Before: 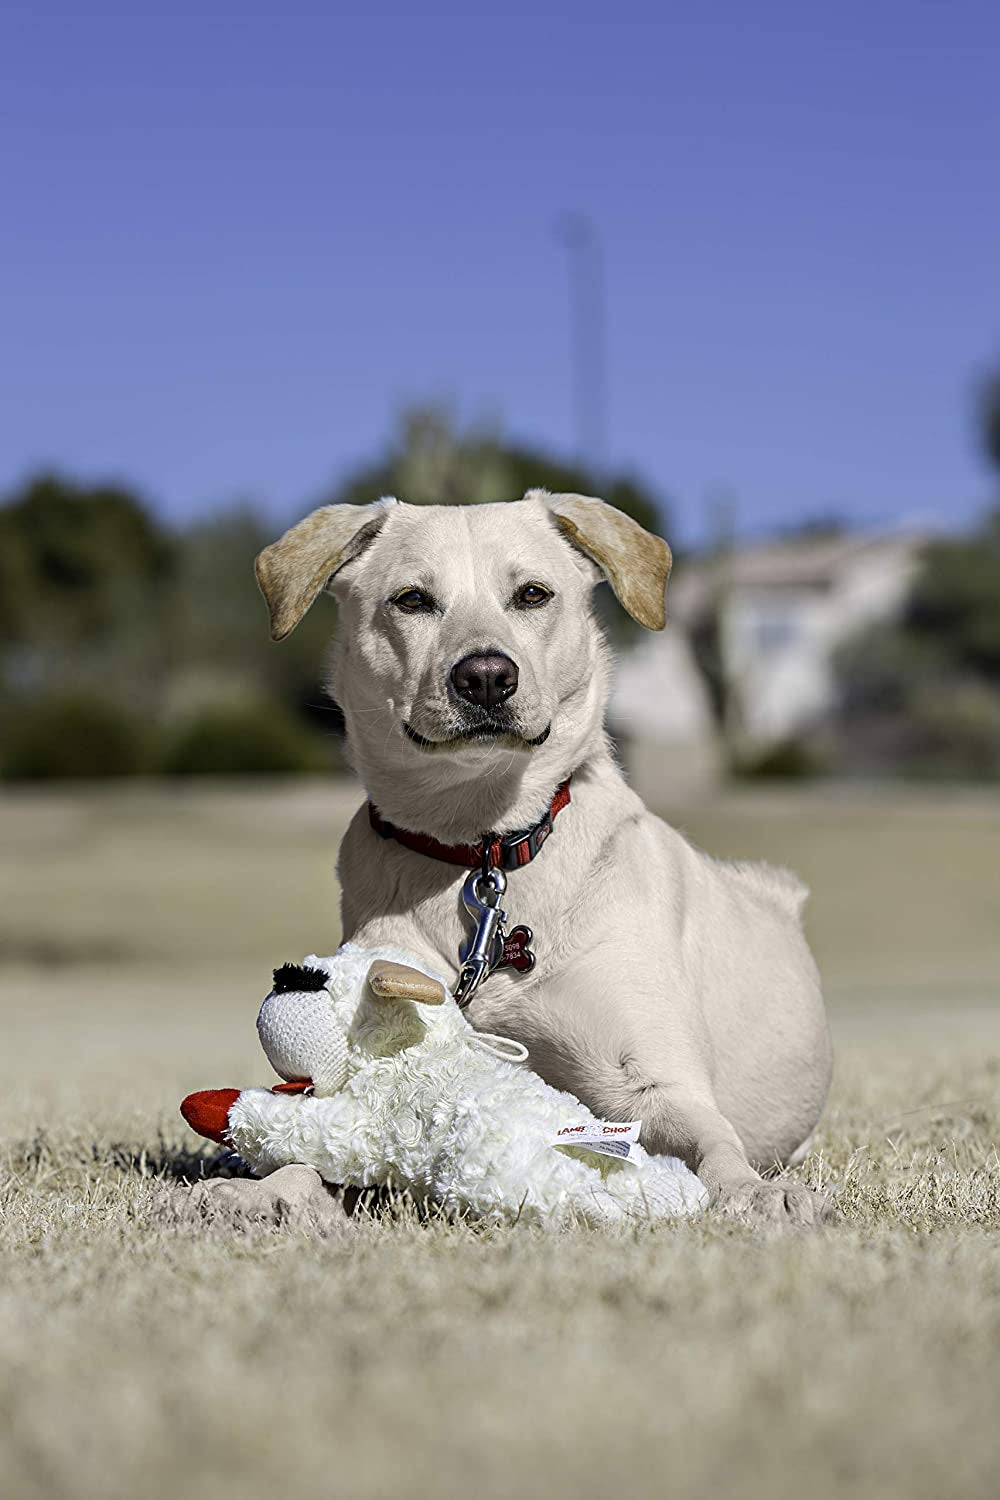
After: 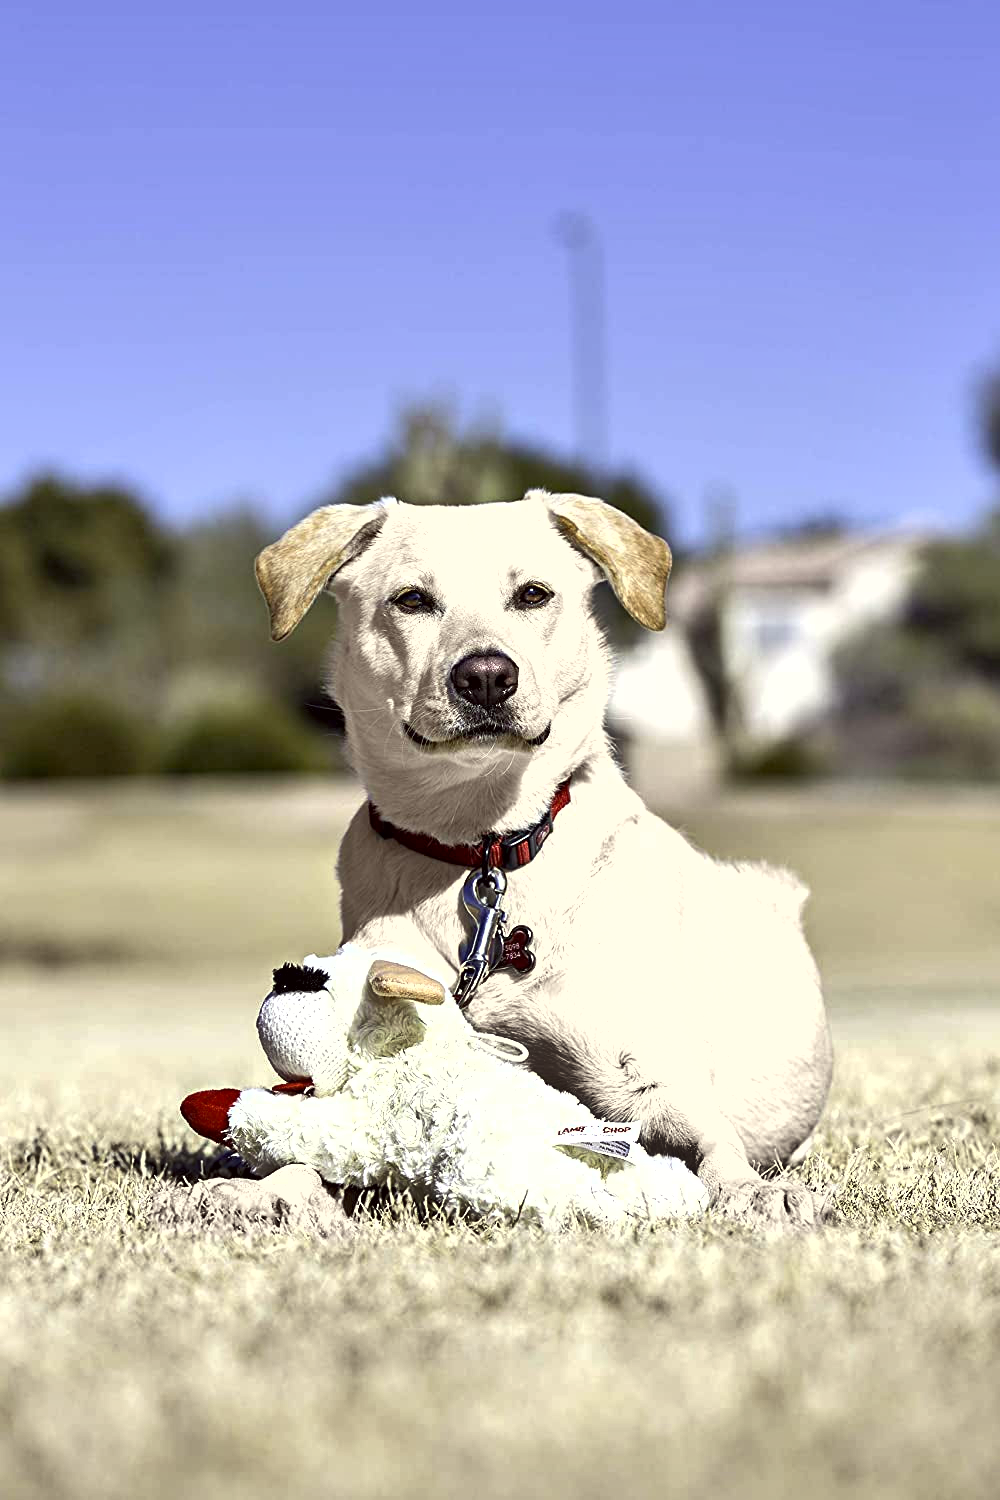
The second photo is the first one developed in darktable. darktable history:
shadows and highlights: highlights color adjustment 0%, low approximation 0.01, soften with gaussian
color correction: highlights a* -0.95, highlights b* 4.5, shadows a* 3.55
exposure: black level correction 0.001, exposure 1 EV, compensate highlight preservation false
